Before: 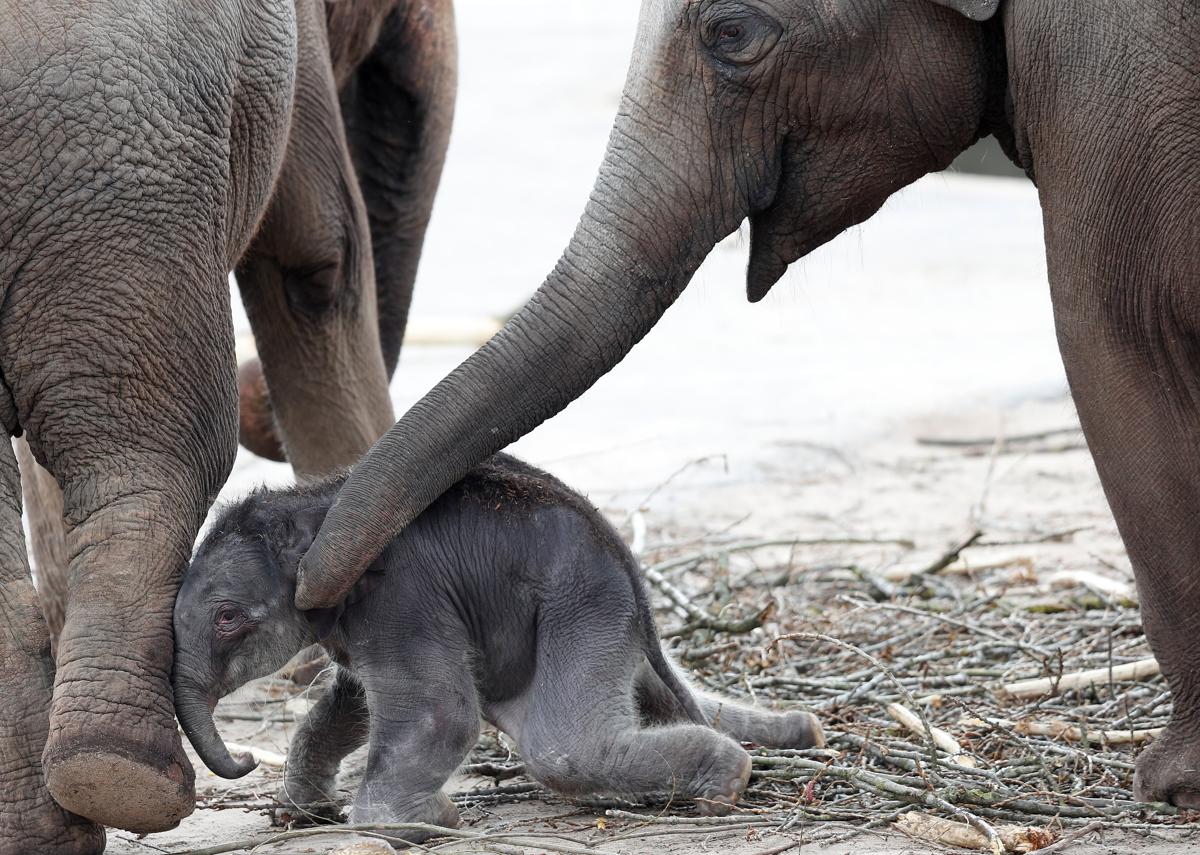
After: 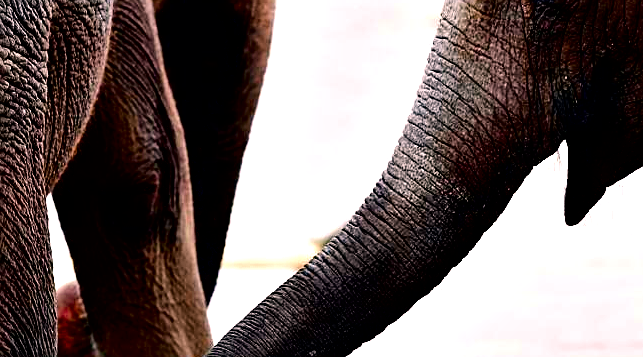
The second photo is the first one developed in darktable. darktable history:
haze removal: strength 0.294, distance 0.246, compatibility mode true, adaptive false
contrast brightness saturation: brightness -0.981, saturation 0.998
crop: left 15.221%, top 9.061%, right 31.133%, bottom 49.069%
sharpen: amount 0.495
base curve: curves: ch0 [(0, 0) (0.036, 0.01) (0.123, 0.254) (0.258, 0.504) (0.507, 0.748) (1, 1)]
exposure: black level correction -0.008, exposure 0.067 EV, compensate exposure bias true, compensate highlight preservation false
color correction: highlights a* 12.65, highlights b* 5.44
contrast equalizer: octaves 7, y [[0.6 ×6], [0.55 ×6], [0 ×6], [0 ×6], [0 ×6]]
